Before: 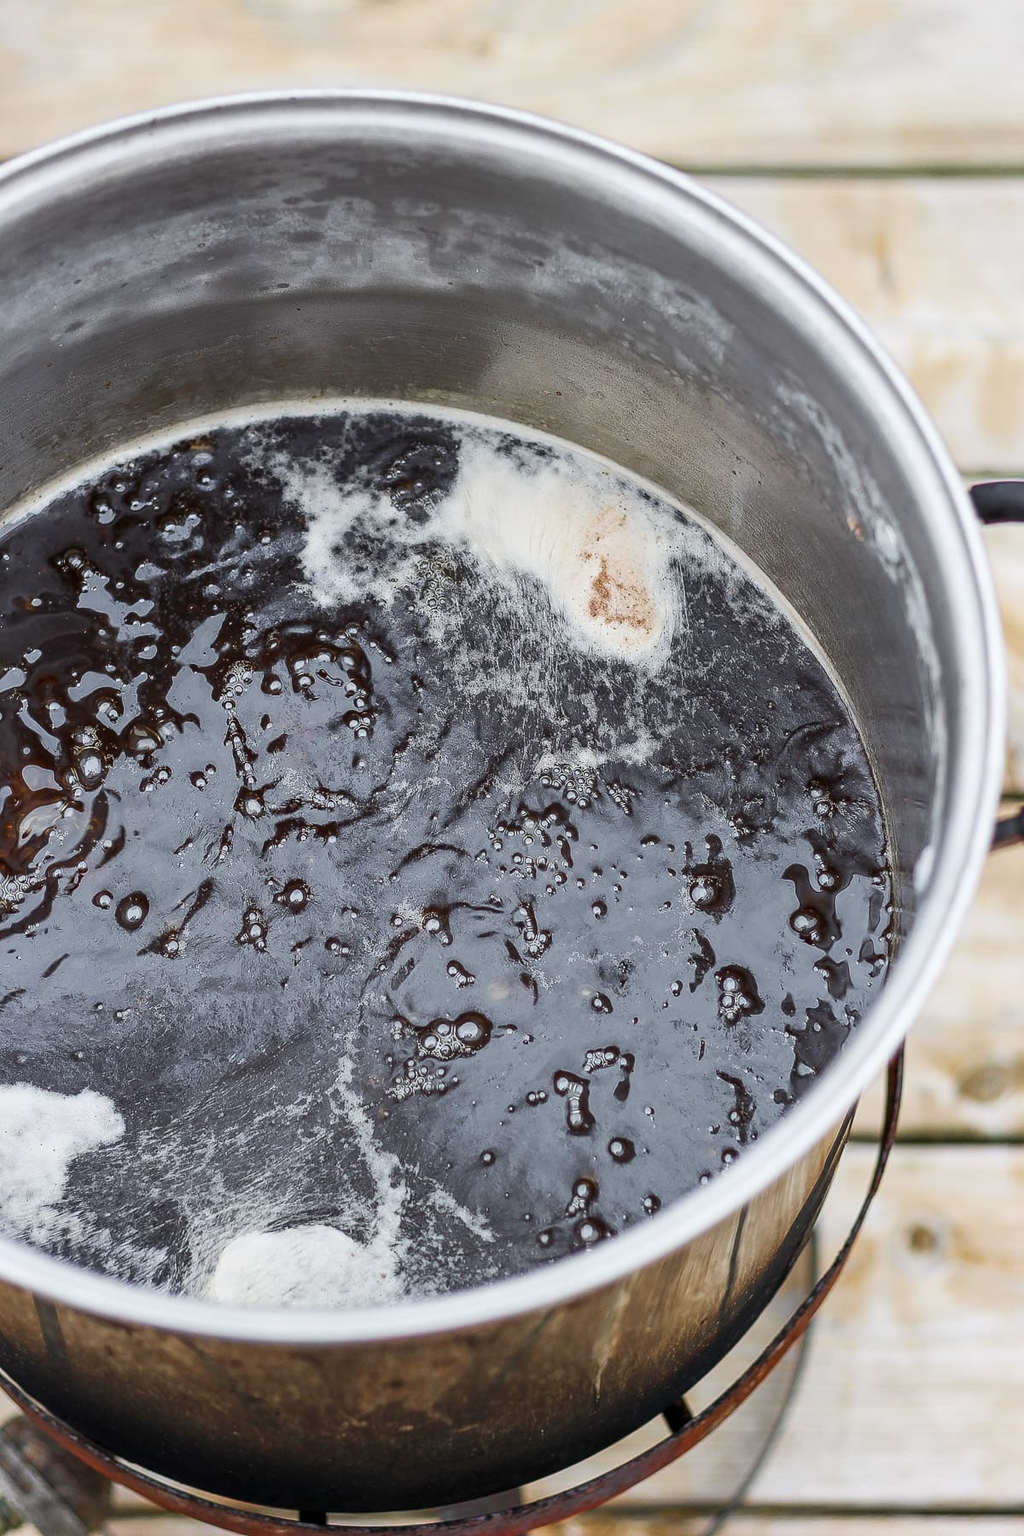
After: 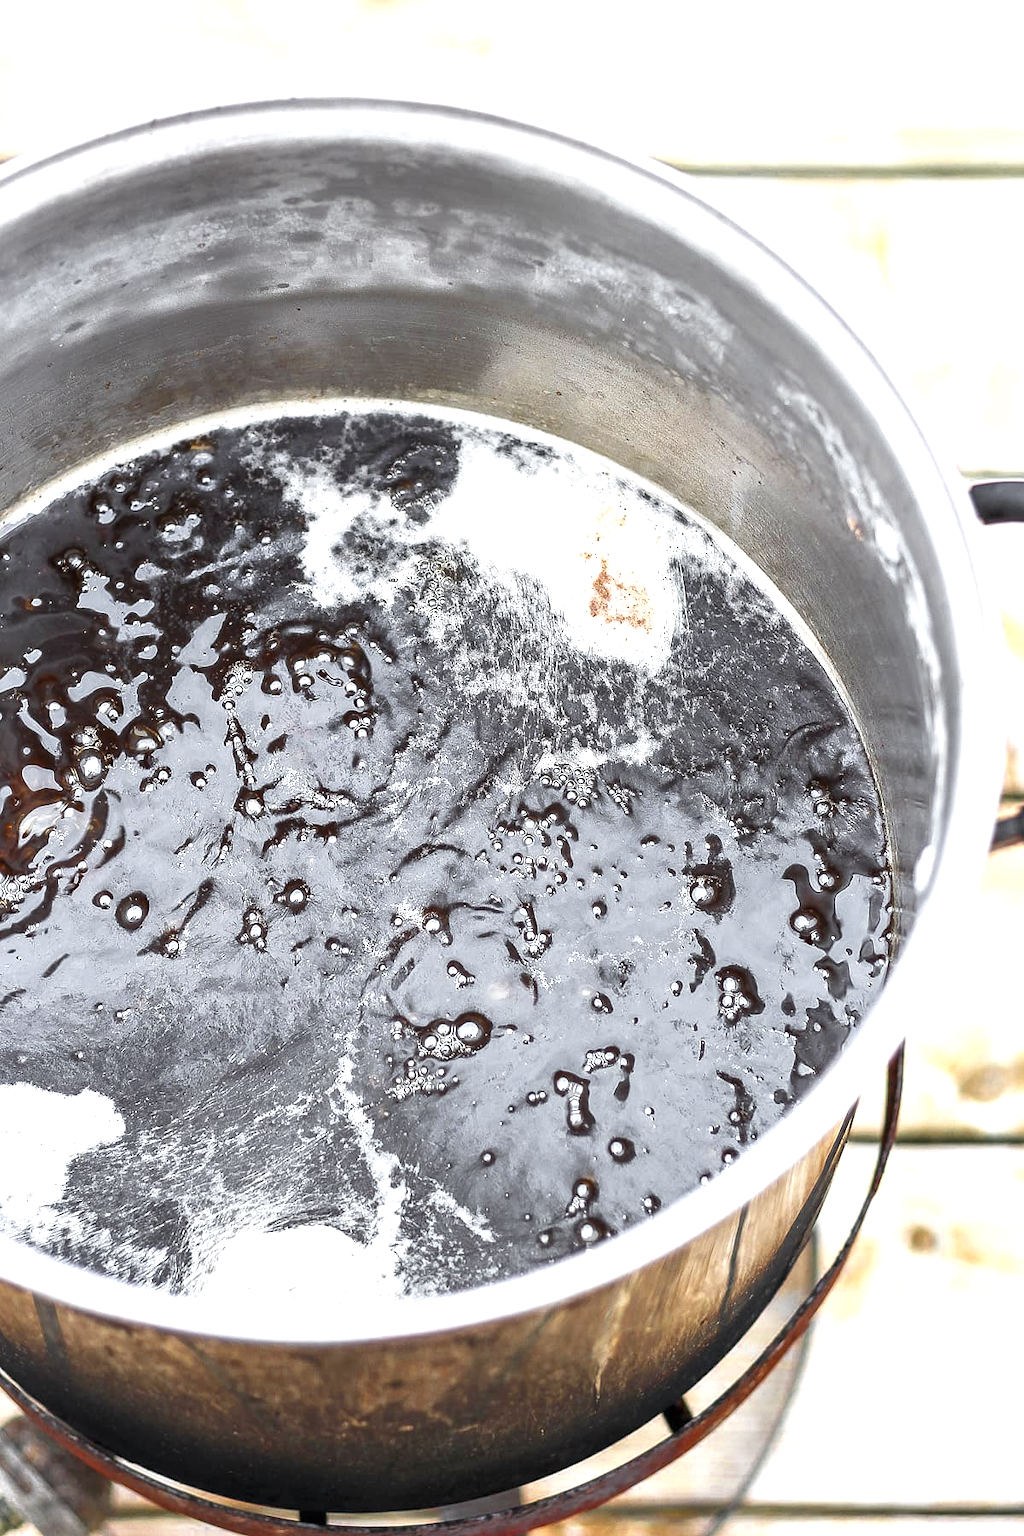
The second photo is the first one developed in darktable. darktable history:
color zones: curves: ch0 [(0.035, 0.242) (0.25, 0.5) (0.384, 0.214) (0.488, 0.255) (0.75, 0.5)]; ch1 [(0.063, 0.379) (0.25, 0.5) (0.354, 0.201) (0.489, 0.085) (0.729, 0.271)]; ch2 [(0.25, 0.5) (0.38, 0.517) (0.442, 0.51) (0.735, 0.456)]
exposure: black level correction 0, exposure 1.096 EV, compensate highlight preservation false
